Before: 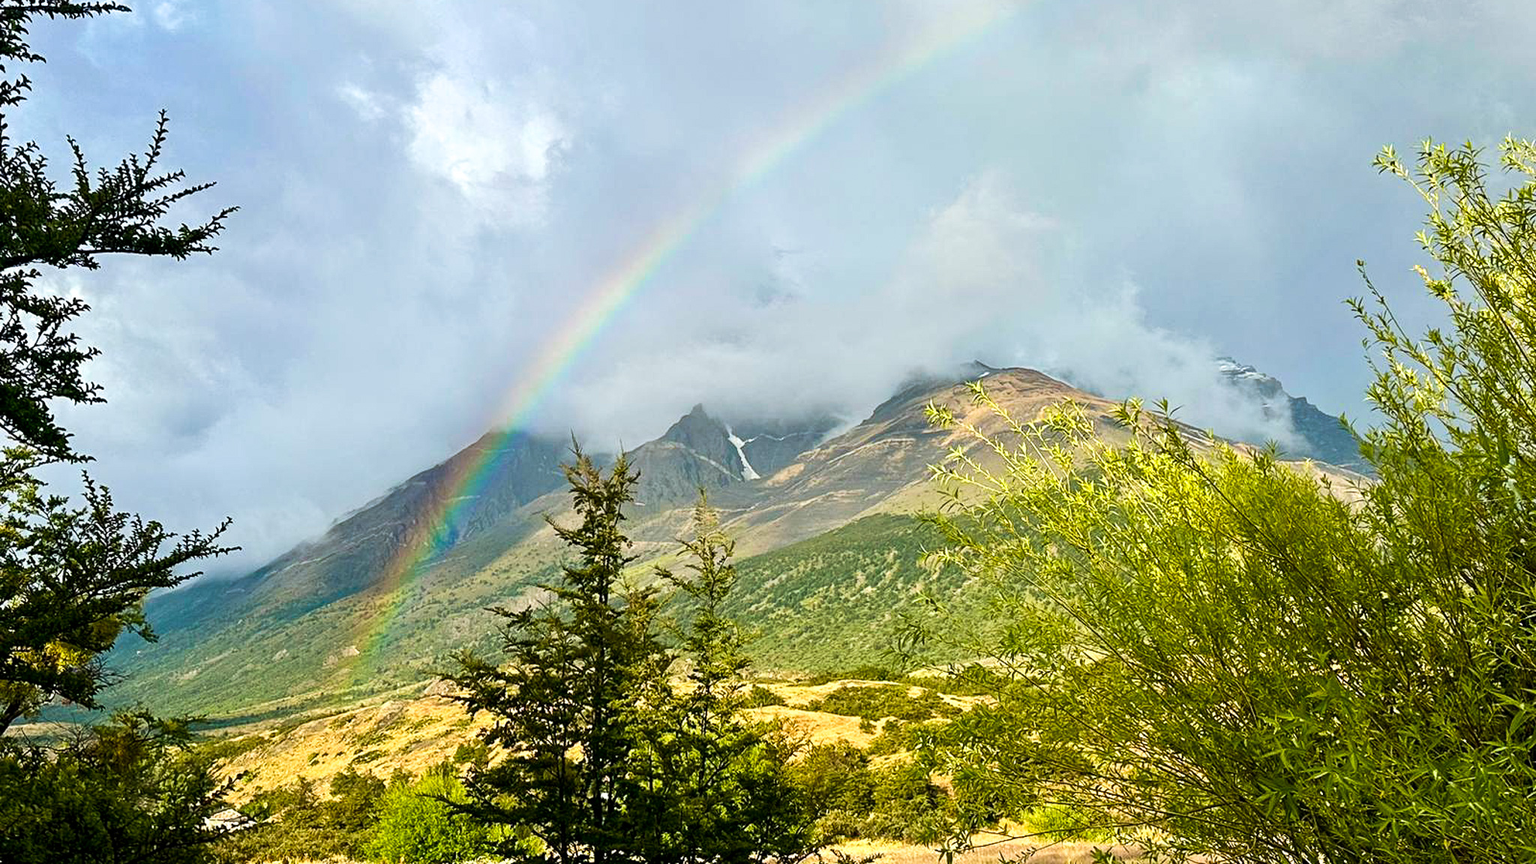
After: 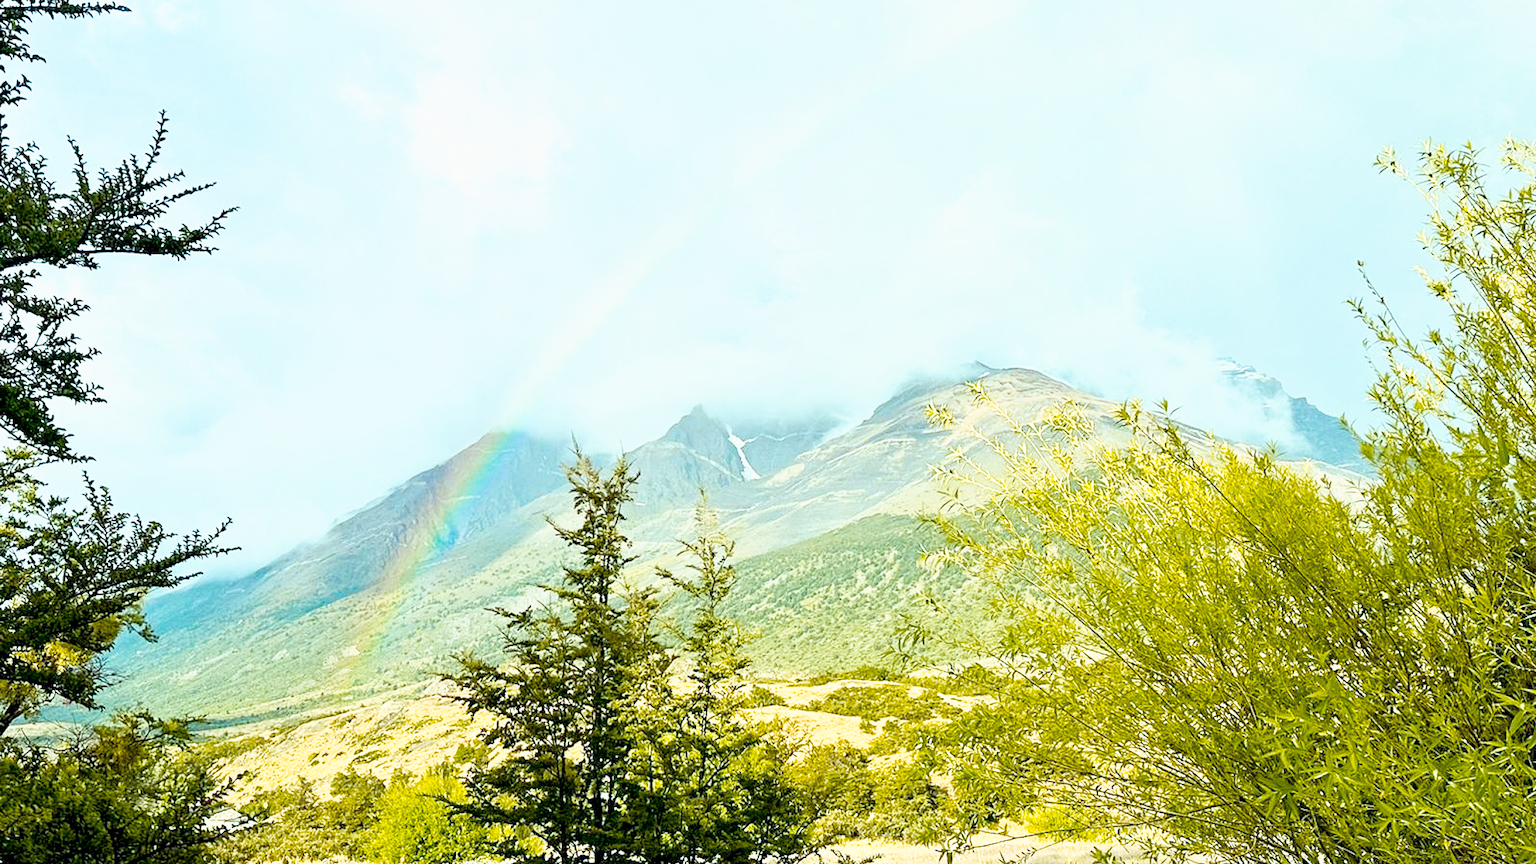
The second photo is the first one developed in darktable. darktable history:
tone curve: curves: ch0 [(0, 0) (0.003, 0) (0.011, 0.001) (0.025, 0.002) (0.044, 0.004) (0.069, 0.006) (0.1, 0.009) (0.136, 0.03) (0.177, 0.076) (0.224, 0.13) (0.277, 0.202) (0.335, 0.28) (0.399, 0.367) (0.468, 0.46) (0.543, 0.562) (0.623, 0.67) (0.709, 0.787) (0.801, 0.889) (0.898, 0.972) (1, 1)], preserve colors none
color look up table: target L [88.65, 79.4, 65.04, 58.12, 45.58, 32.59, 198.18, 92.94, 90.12, 75.64, 72.51, 80.52, 67.4, 66.01, 66.28, 58.12, 51.26, 53.69, 49.95, 39.04, 30.03, 85.98, 81.12, 81.06, 74.93, 67.08, 55.15, 52.84, 52.5, 51.82, 45.19, 34.95, 26.14, 23.81, 25.52, 20.77, 17.7, 13.77, 11.66, 10.51, 81.61, 81.69, 81.15, 81.42, 81.27, 69.33, 62.3, 50.03, 45.21], target a [-11.62, -8.873, -20.49, -40.24, -34.73, -11.75, 0, -0.001, -11.29, 4.475, 2.396, -5.128, 25.56, 15.74, 8.823, 27.37, 38.8, 35.2, 35.62, 34.89, 9.14, -10.42, -5.559, -9.073, -7.2, -6.085, 1.574, 32.03, 18.17, -4.378, -2.64, 10.43, -0.665, 11.87, 16.57, -1.342, -0.186, 1.235, 1.774, 4.281, -10.97, -15.77, -13.86, -11.03, -12.45, -29.56, -23.17, -15.36, -7.187], target b [-1.857, -2.492, 50.02, 25.23, 26.72, 15.02, 0.001, 0.005, -1.91, 66.68, 63.77, -1.957, 53.36, 57.57, 9.622, 48.47, 23.01, -5.82, 14.35, 21.35, 9.214, -3.001, -2.945, -2.699, -1.631, -1.703, -25.48, -15.57, -30.71, -49.87, -2.05, -49.76, -4.23, -16.32, -46.53, -1.595, -5.595, -6.378, -5.808, -6.817, -2.693, -7.106, -4.705, -5.065, -8.953, -4.275, -30.72, -29.97, -25.41], num patches 49
